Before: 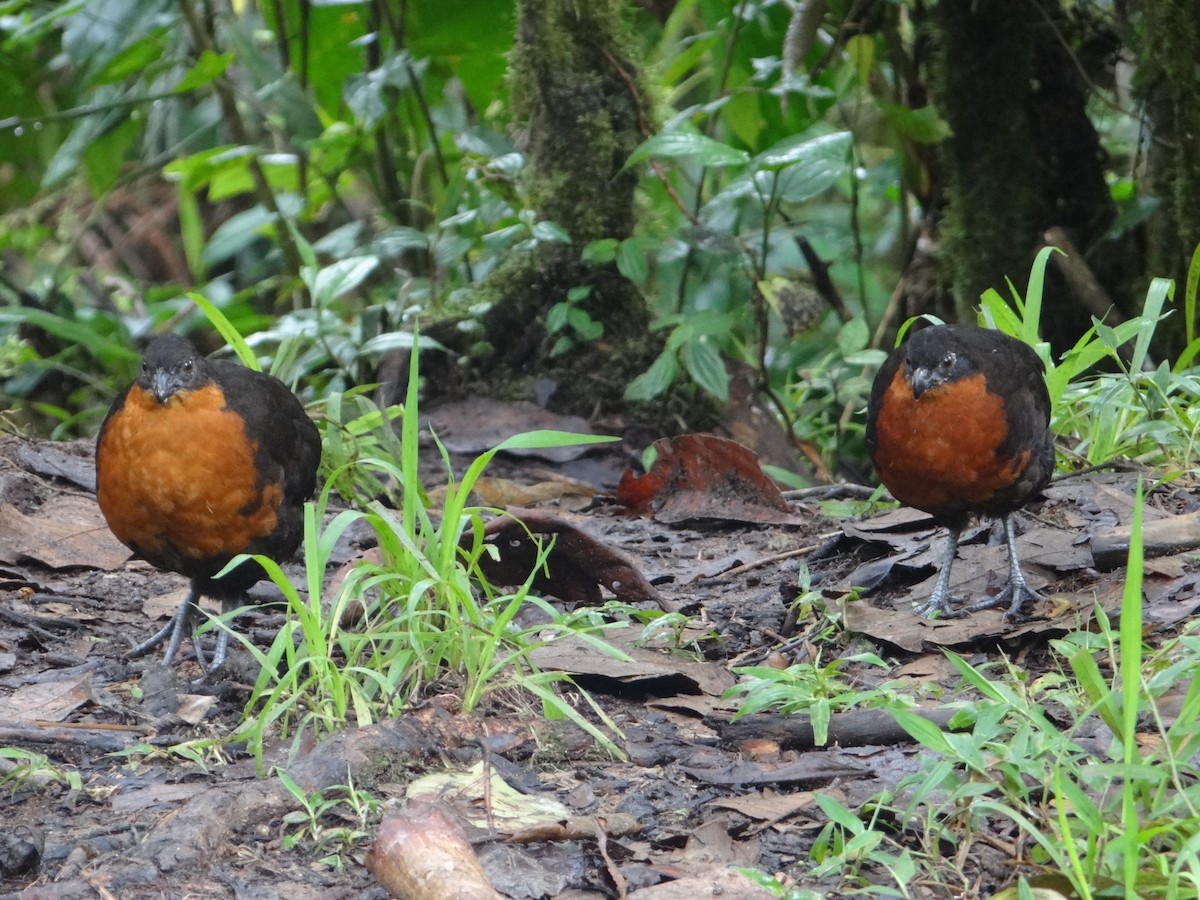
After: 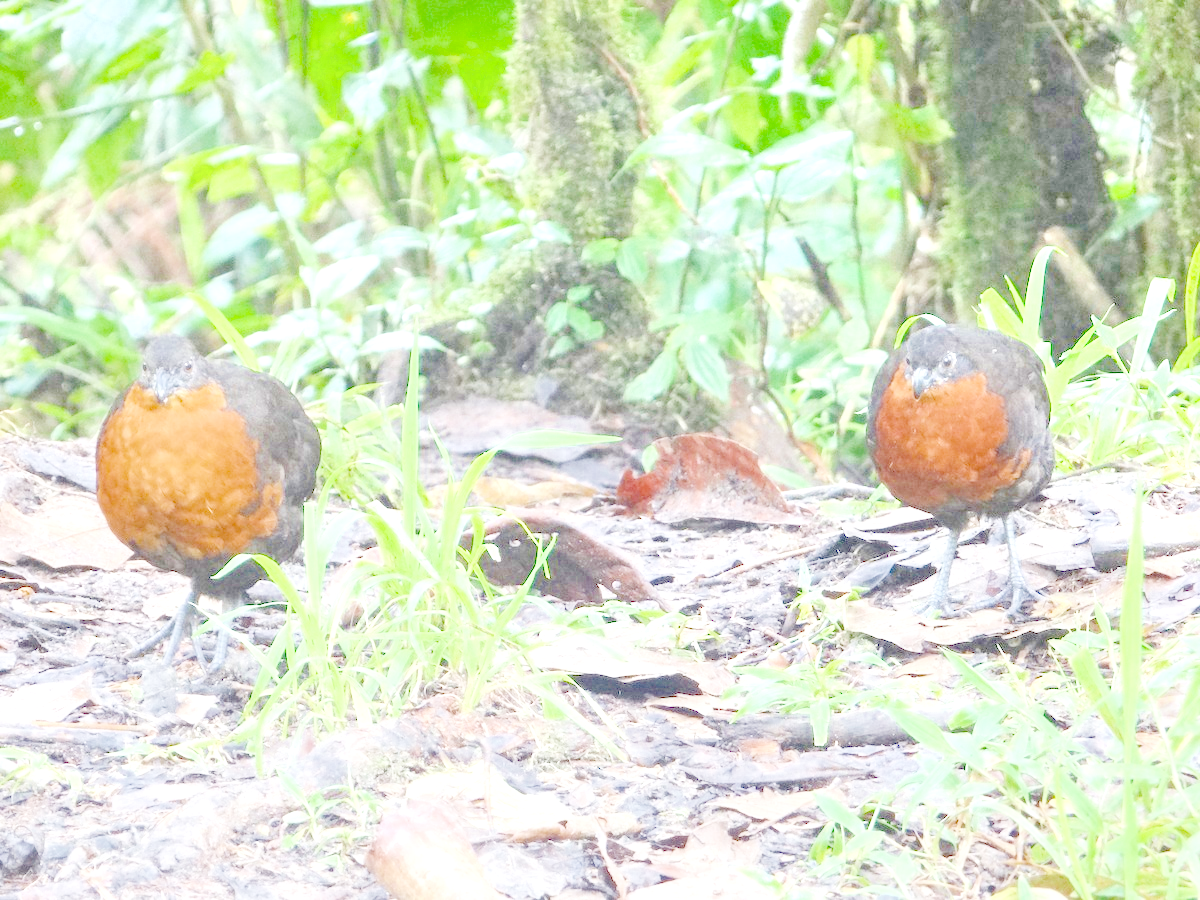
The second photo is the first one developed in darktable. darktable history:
exposure: exposure 0.6 EV, compensate highlight preservation false
color balance: output saturation 120%
local contrast: highlights 20%, detail 197%
filmic rgb: middle gray luminance 3.44%, black relative exposure -5.92 EV, white relative exposure 6.33 EV, threshold 6 EV, dynamic range scaling 22.4%, target black luminance 0%, hardness 2.33, latitude 45.85%, contrast 0.78, highlights saturation mix 100%, shadows ↔ highlights balance 0.033%, add noise in highlights 0, preserve chrominance max RGB, color science v3 (2019), use custom middle-gray values true, iterations of high-quality reconstruction 0, contrast in highlights soft, enable highlight reconstruction true
